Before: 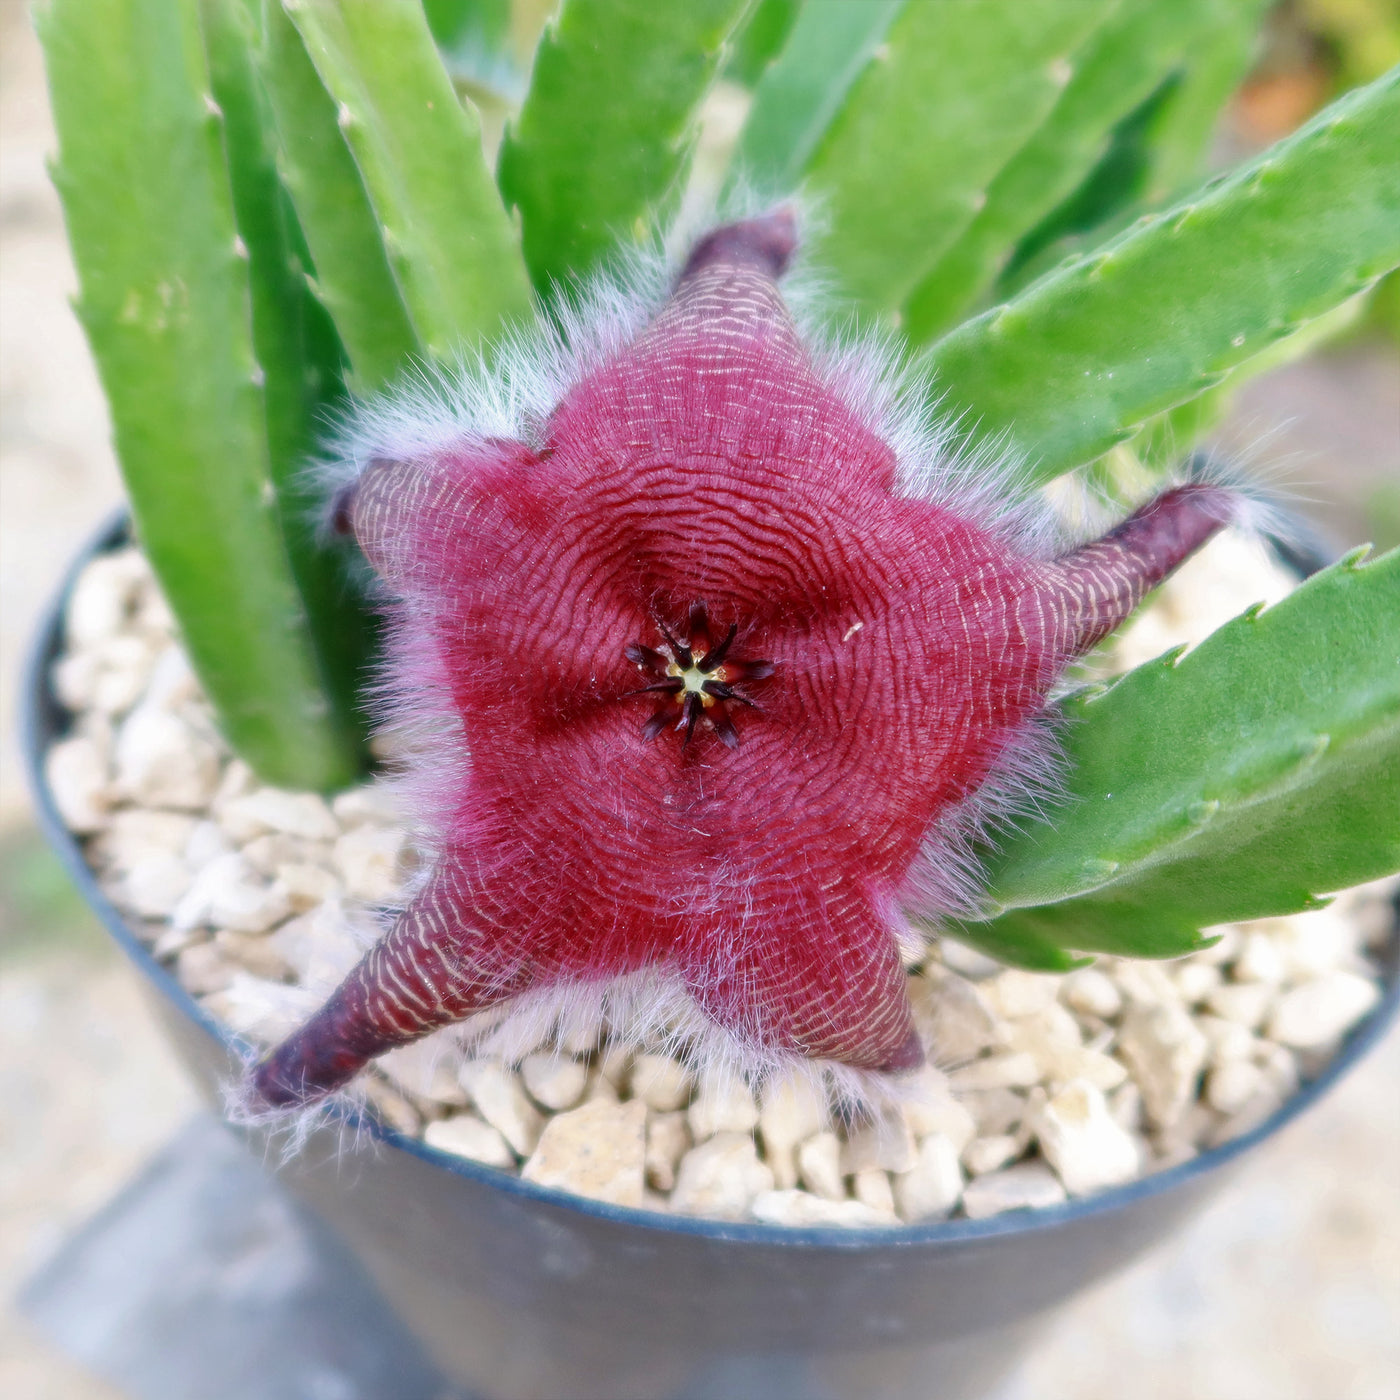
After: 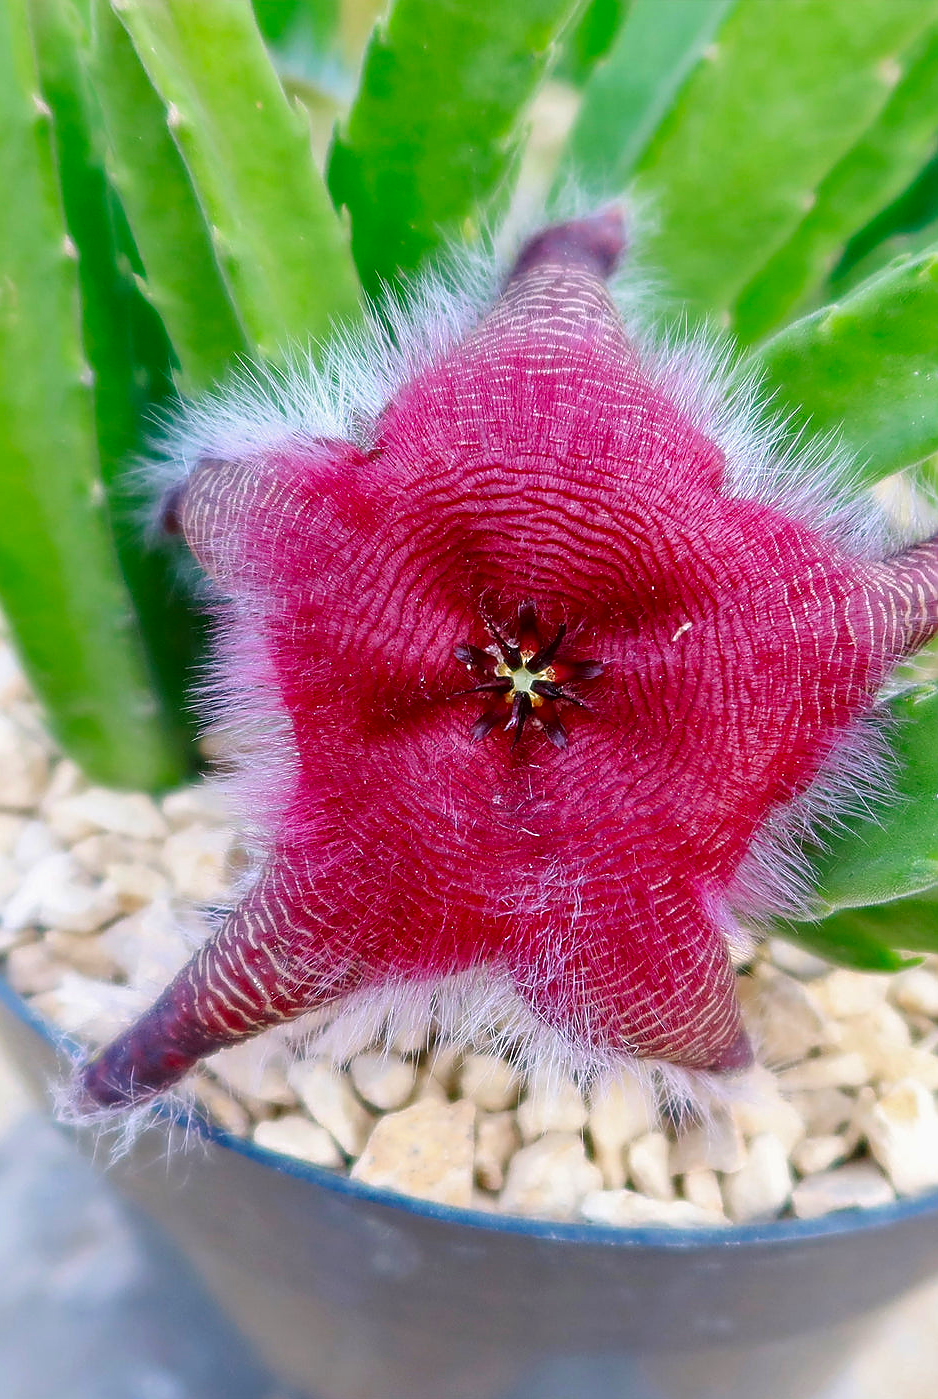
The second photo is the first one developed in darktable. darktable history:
crop and rotate: left 12.254%, right 20.711%
sharpen: radius 1.386, amount 1.255, threshold 0.684
exposure: exposure -0.04 EV, compensate highlight preservation false
color correction: highlights b* 0.056, saturation 1.34
